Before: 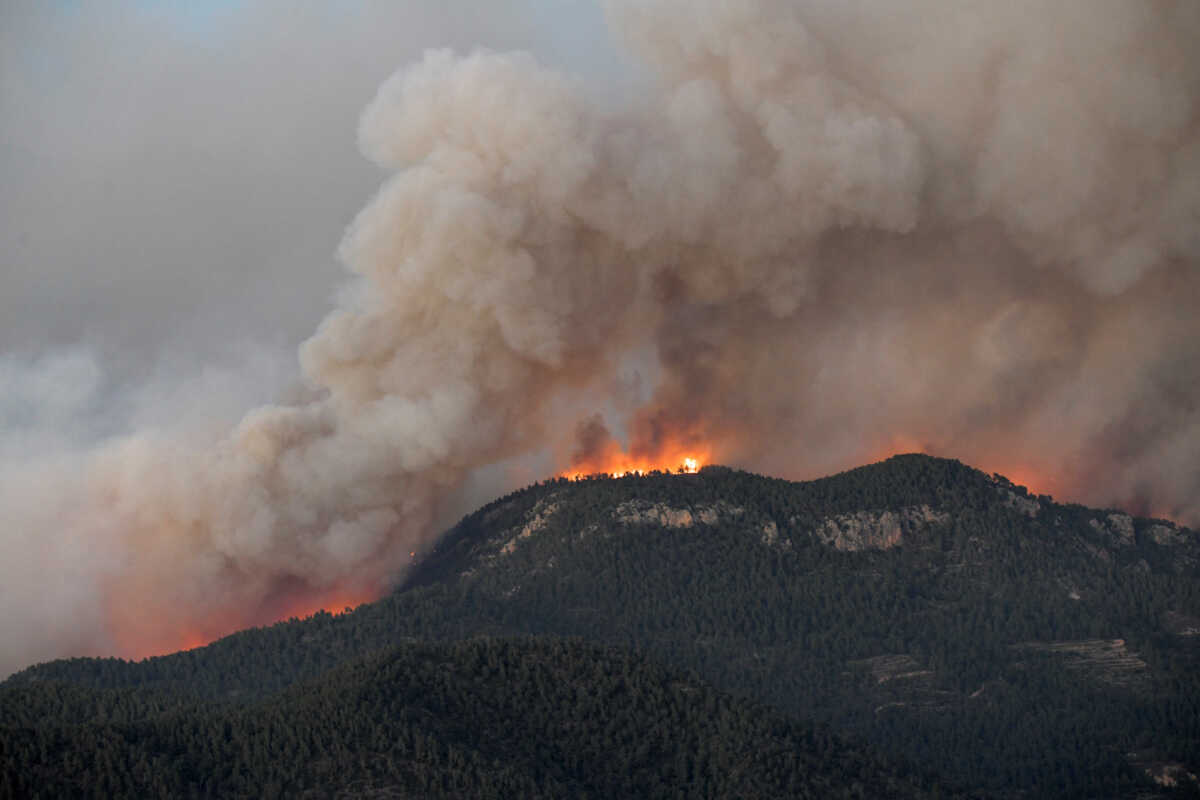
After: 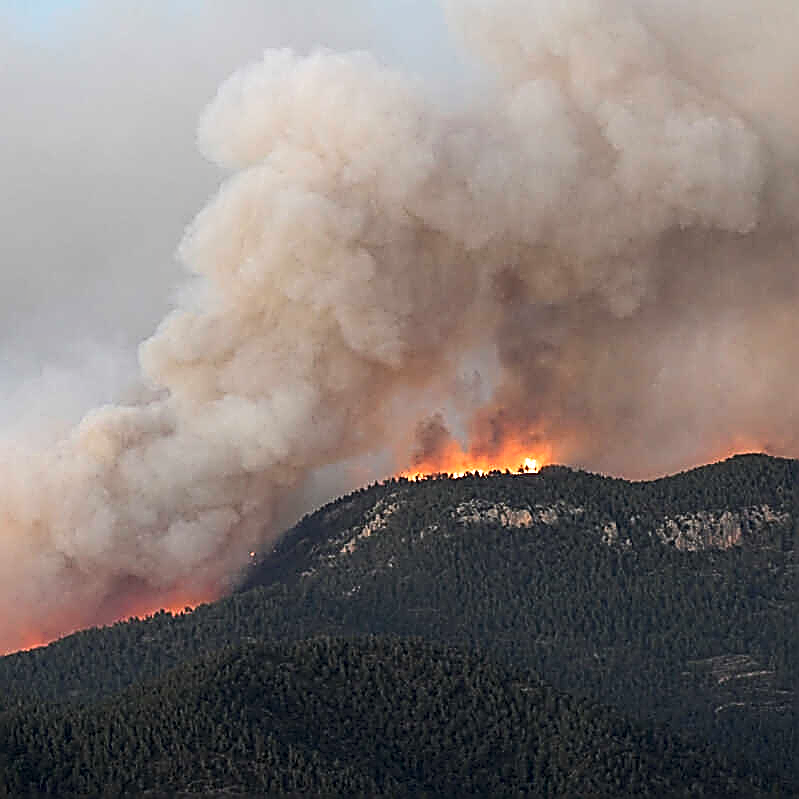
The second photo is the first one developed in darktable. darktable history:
sharpen: amount 2
contrast brightness saturation: contrast 0.14
contrast equalizer: octaves 7, y [[0.6 ×6], [0.55 ×6], [0 ×6], [0 ×6], [0 ×6]], mix -0.3
crop and rotate: left 13.342%, right 19.991%
rotate and perspective: automatic cropping original format, crop left 0, crop top 0
exposure: black level correction 0, exposure 0.5 EV, compensate highlight preservation false
